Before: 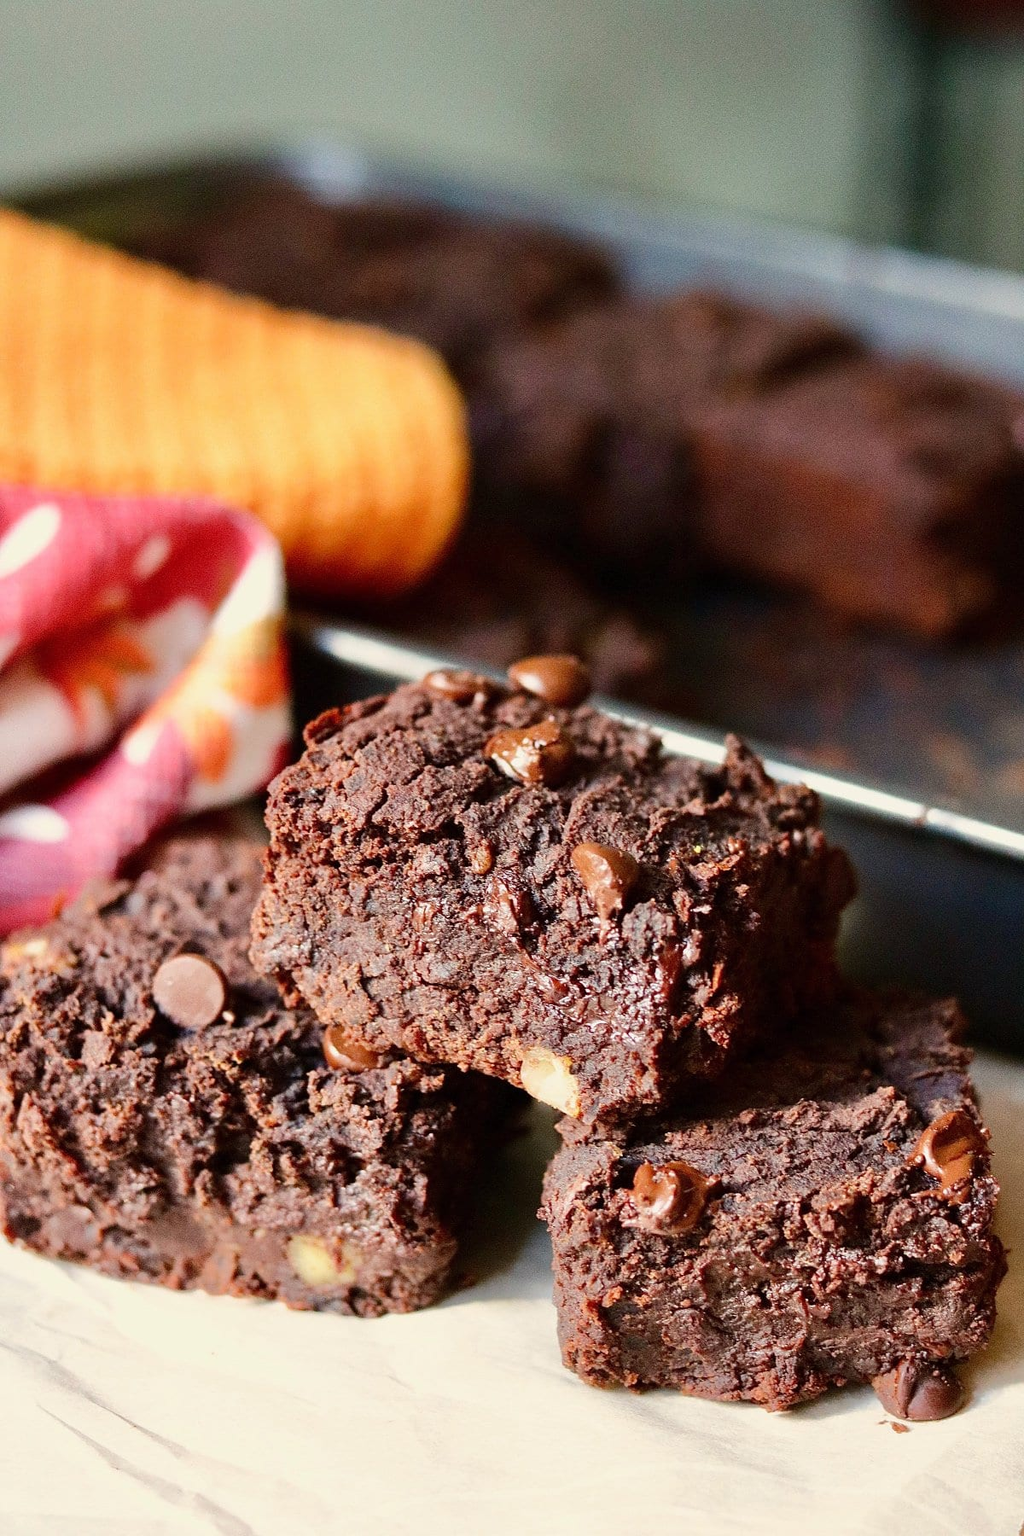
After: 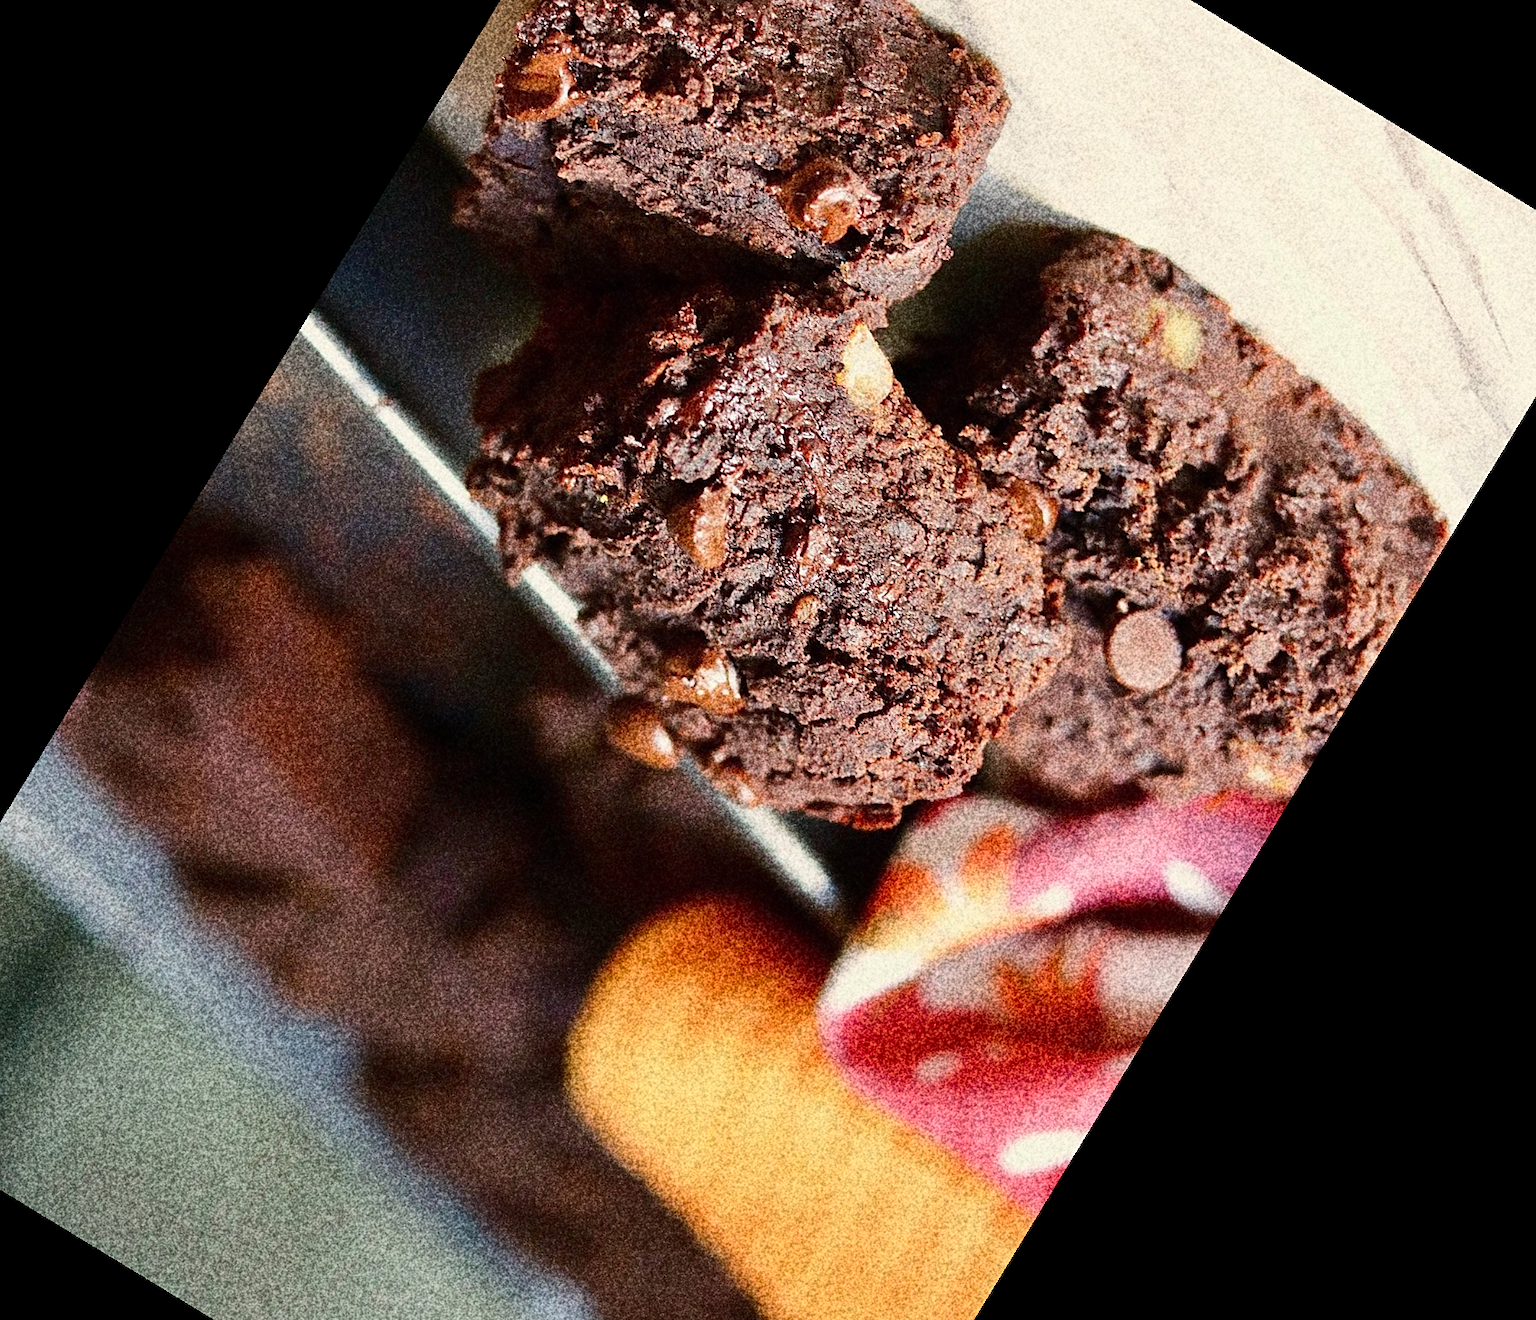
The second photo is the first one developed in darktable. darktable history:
sharpen: radius 1.559, amount 0.373, threshold 1.271
crop and rotate: angle 148.68°, left 9.111%, top 15.603%, right 4.588%, bottom 17.041%
grain: coarseness 30.02 ISO, strength 100%
